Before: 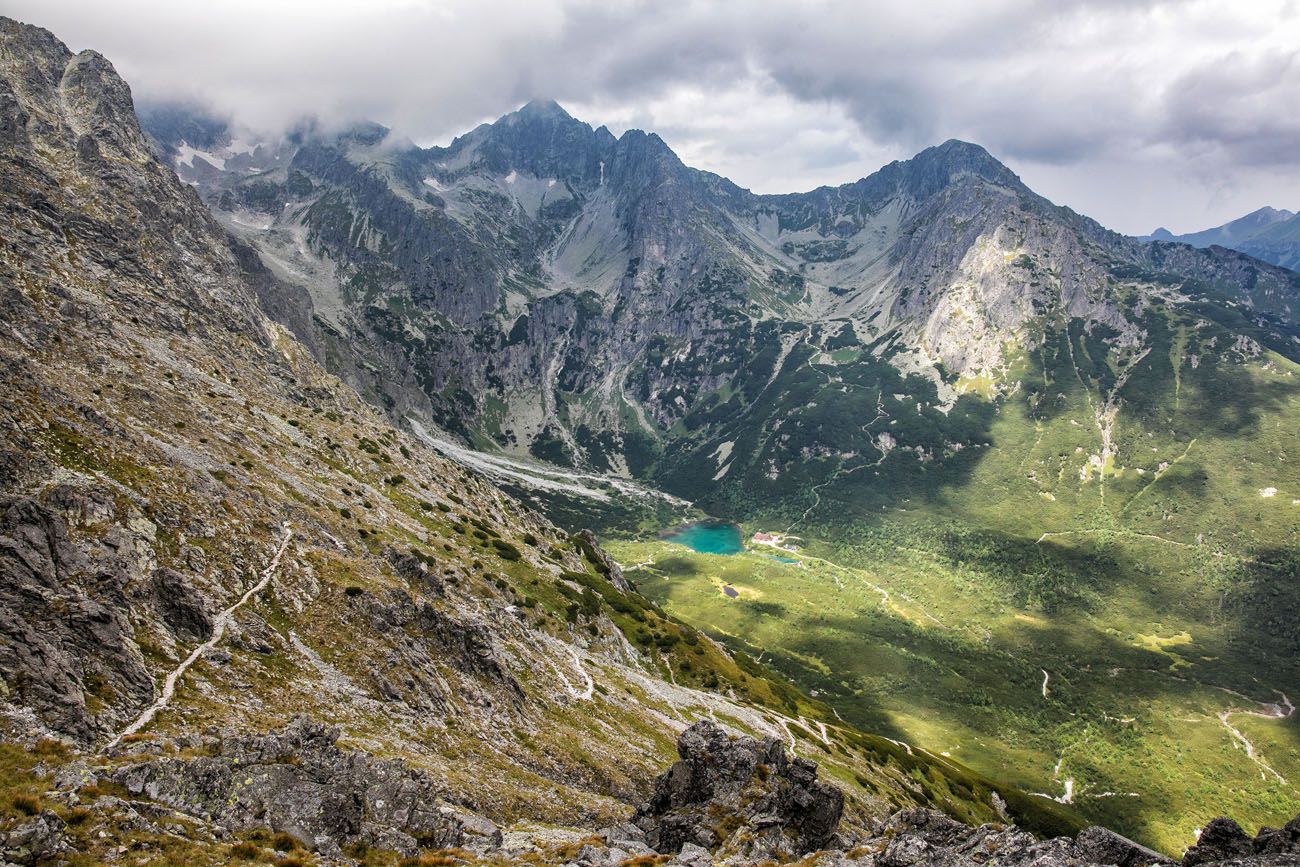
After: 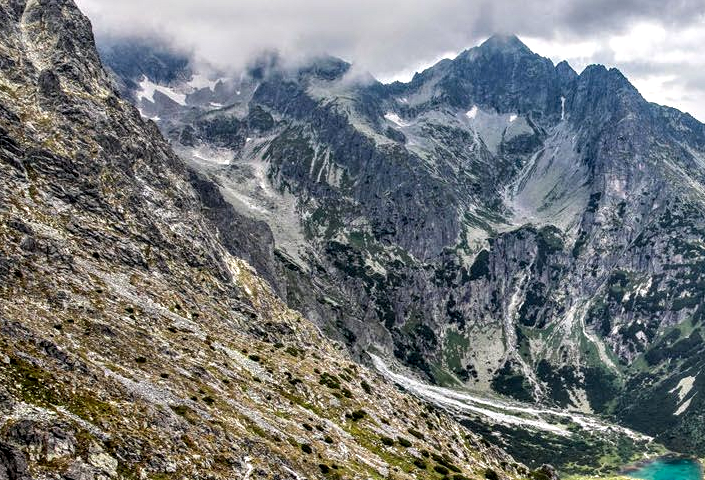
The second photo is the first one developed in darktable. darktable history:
local contrast: on, module defaults
crop and rotate: left 3.046%, top 7.579%, right 42.684%, bottom 36.97%
contrast equalizer: y [[0.6 ×6], [0.55 ×6], [0 ×6], [0 ×6], [0 ×6]]
